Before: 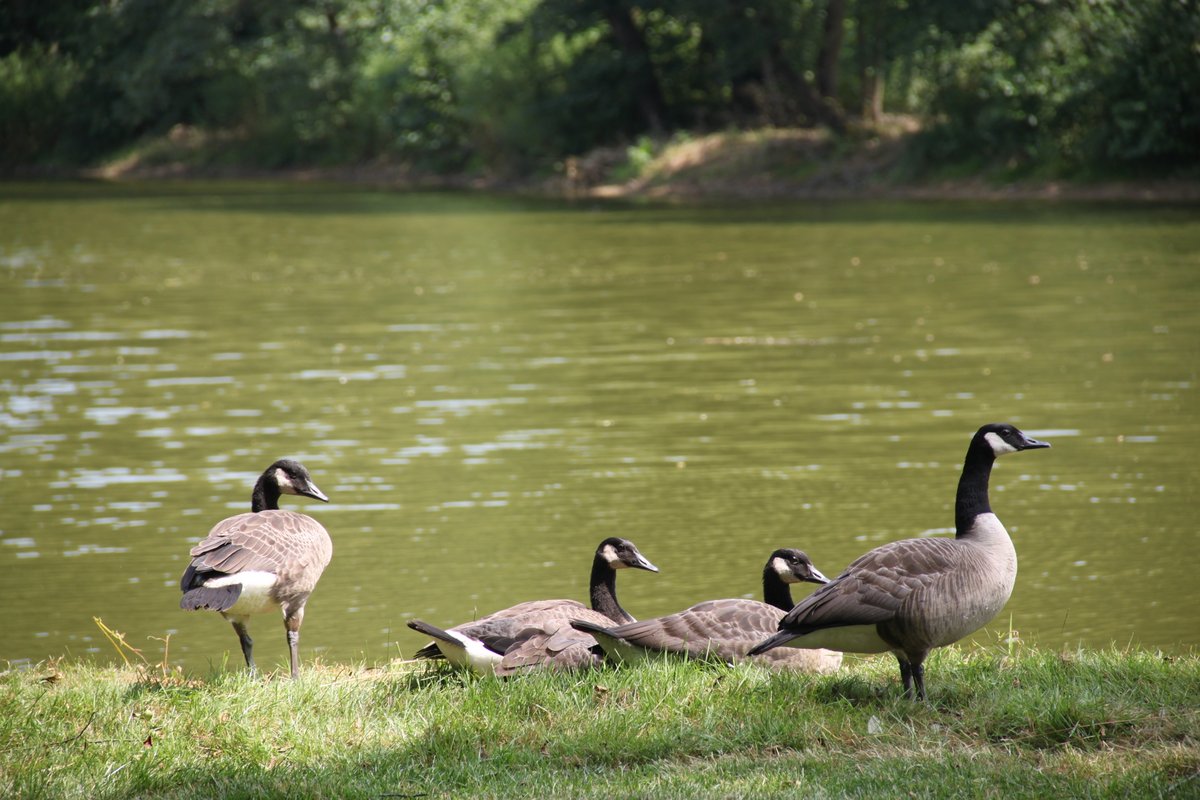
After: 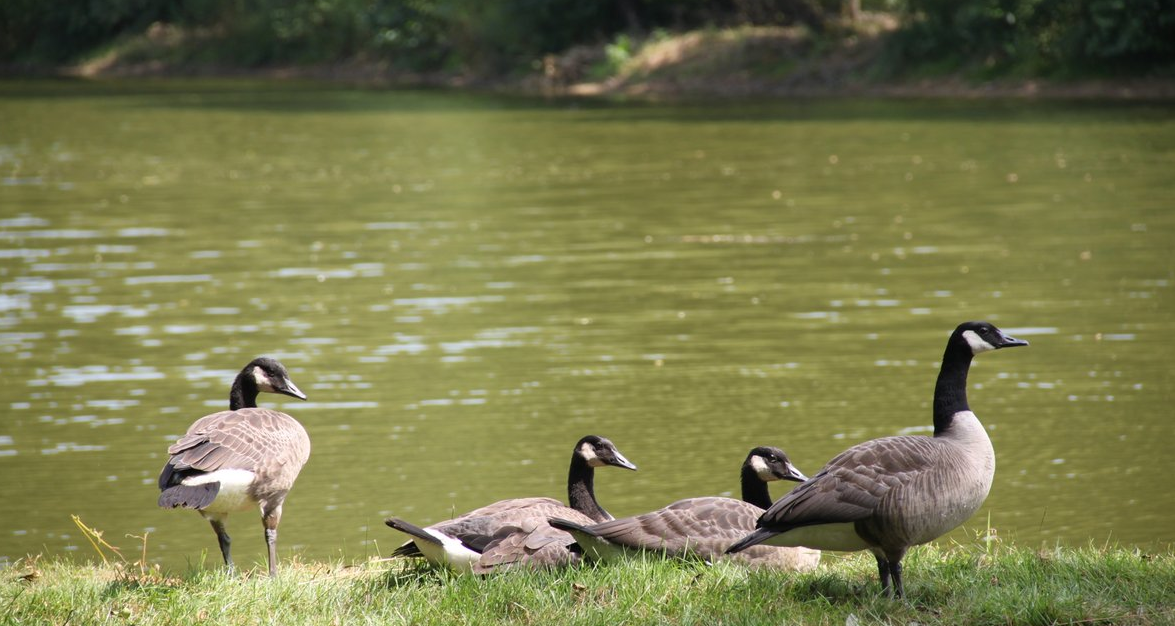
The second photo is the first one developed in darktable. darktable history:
crop and rotate: left 1.876%, top 12.811%, right 0.145%, bottom 8.938%
